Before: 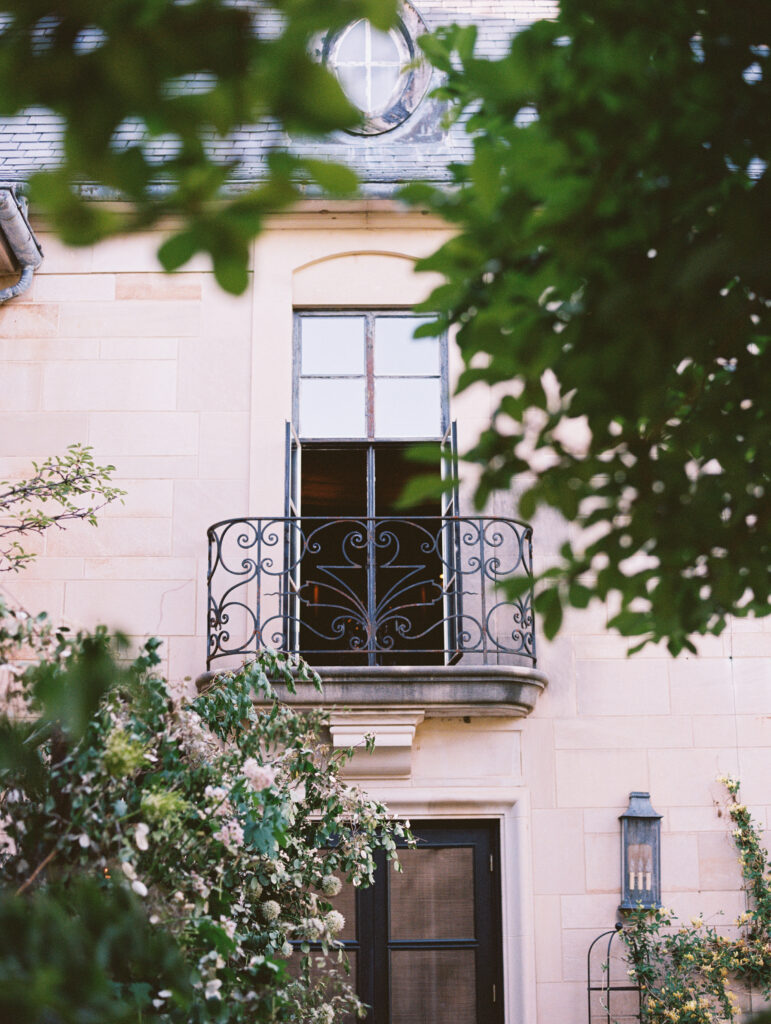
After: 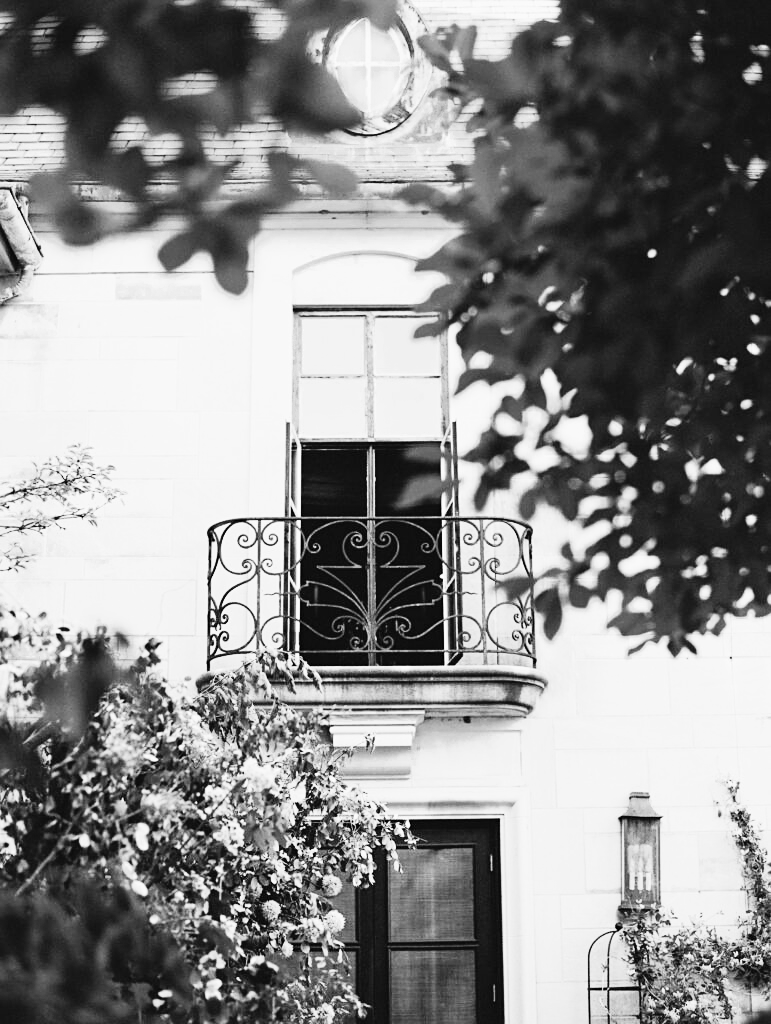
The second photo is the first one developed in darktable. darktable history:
contrast equalizer: octaves 7, y [[0.6 ×6], [0.55 ×6], [0 ×6], [0 ×6], [0 ×6]], mix 0.15
color balance rgb: shadows lift › chroma 1%, shadows lift › hue 113°, highlights gain › chroma 0.2%, highlights gain › hue 333°, perceptual saturation grading › global saturation 20%, perceptual saturation grading › highlights -50%, perceptual saturation grading › shadows 25%, contrast -10%
denoise (profiled): strength 1.2, preserve shadows 0, a [-1, 0, 0], y [[0.5 ×7] ×4, [0 ×7], [0.5 ×7]], compensate highlight preservation false
sharpen: amount 0.2
rgb curve: curves: ch0 [(0, 0) (0.21, 0.15) (0.24, 0.21) (0.5, 0.75) (0.75, 0.96) (0.89, 0.99) (1, 1)]; ch1 [(0, 0.02) (0.21, 0.13) (0.25, 0.2) (0.5, 0.67) (0.75, 0.9) (0.89, 0.97) (1, 1)]; ch2 [(0, 0.02) (0.21, 0.13) (0.25, 0.2) (0.5, 0.67) (0.75, 0.9) (0.89, 0.97) (1, 1)], compensate middle gray true | blend: blend mode normal, opacity 90%; mask: uniform (no mask)
color zones: curves: ch0 [(0, 0.5) (0.125, 0.4) (0.25, 0.5) (0.375, 0.4) (0.5, 0.4) (0.625, 0.35) (0.75, 0.35) (0.875, 0.5)]; ch1 [(0, 0.35) (0.125, 0.45) (0.25, 0.35) (0.375, 0.35) (0.5, 0.35) (0.625, 0.35) (0.75, 0.45) (0.875, 0.35)]; ch2 [(0, 0.6) (0.125, 0.5) (0.25, 0.5) (0.375, 0.6) (0.5, 0.6) (0.625, 0.5) (0.75, 0.5) (0.875, 0.5)]
monochrome: on, module defaults
